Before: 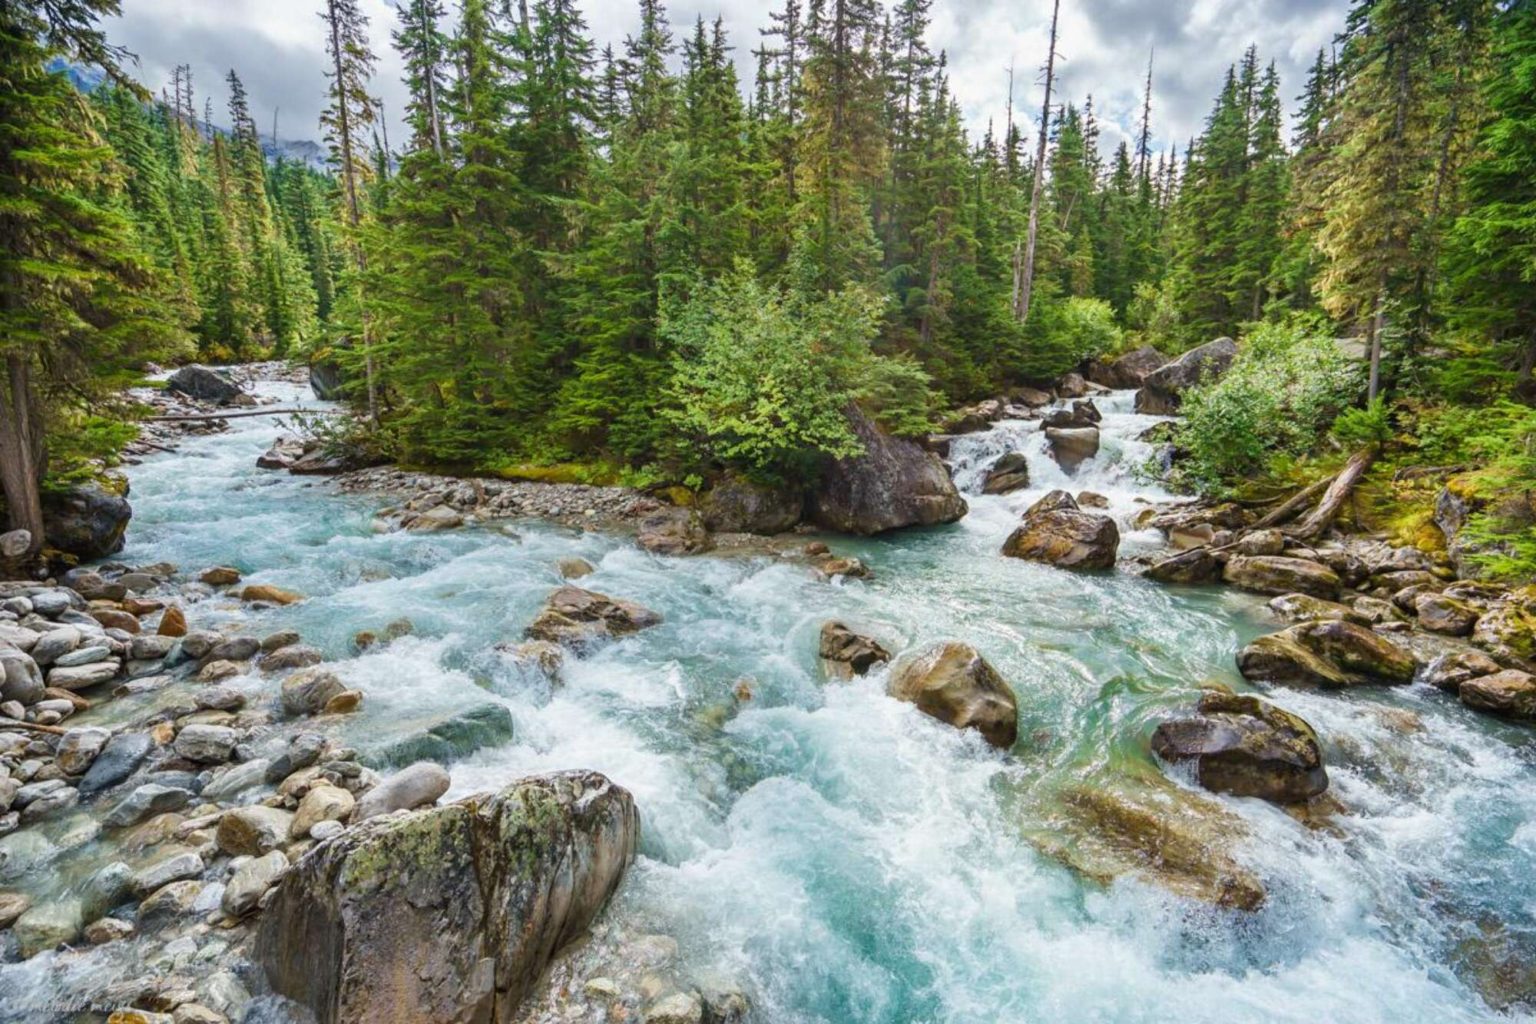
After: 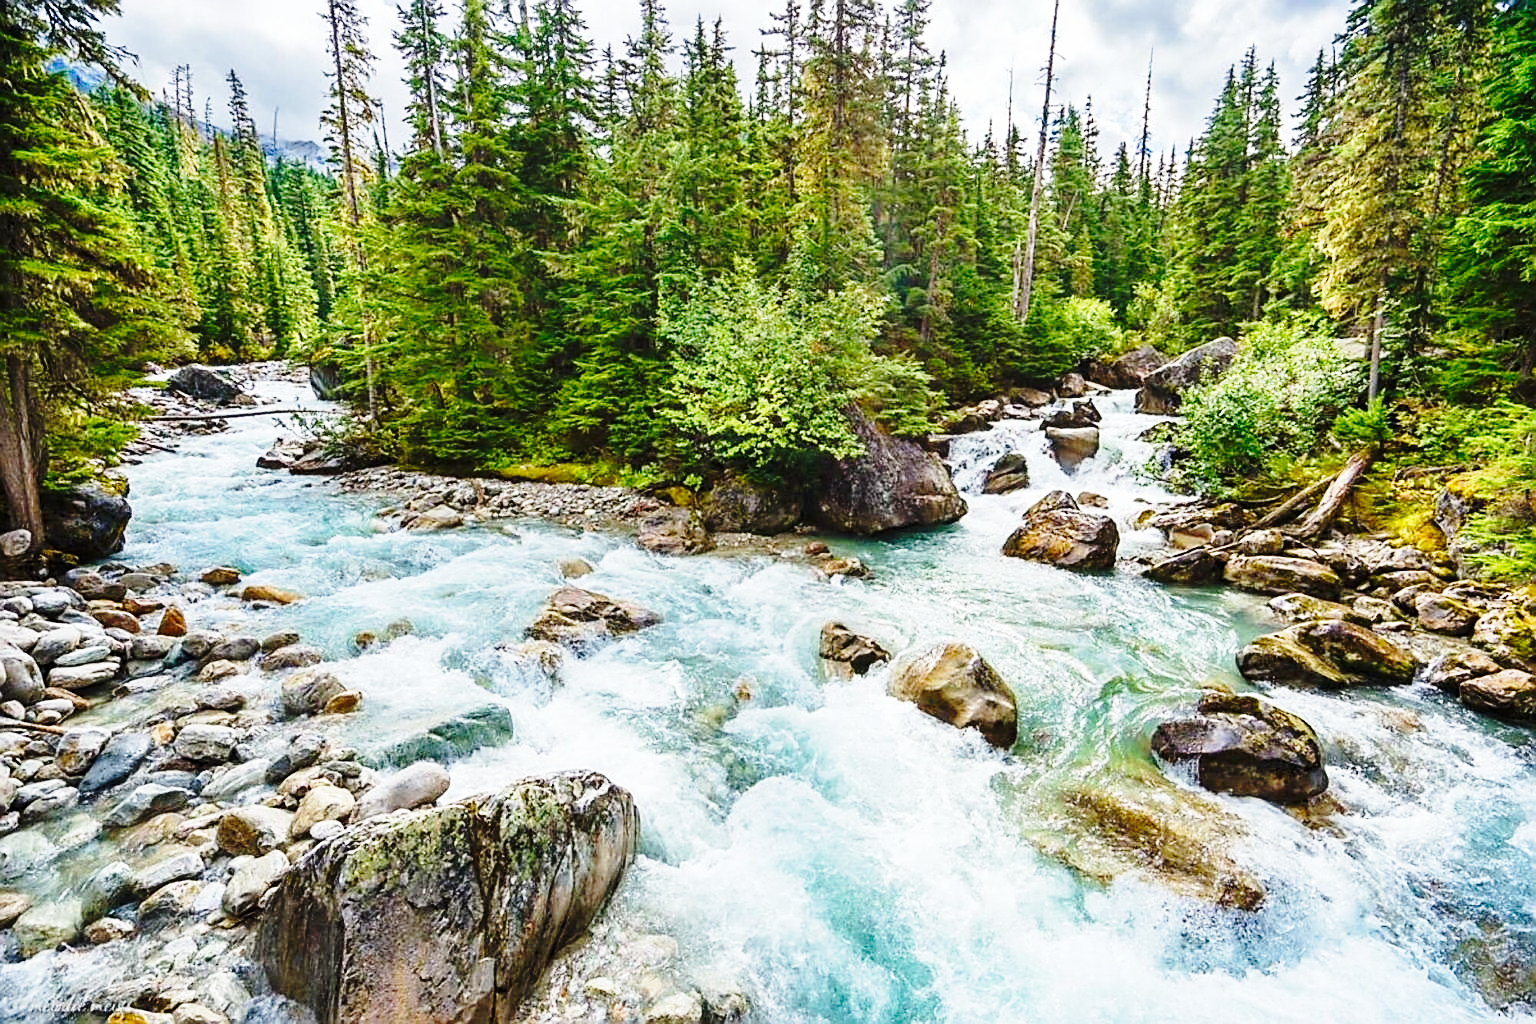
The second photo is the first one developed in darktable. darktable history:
sharpen: radius 1.4, amount 1.25, threshold 0.7
base curve: curves: ch0 [(0, 0) (0.04, 0.03) (0.133, 0.232) (0.448, 0.748) (0.843, 0.968) (1, 1)], preserve colors none
